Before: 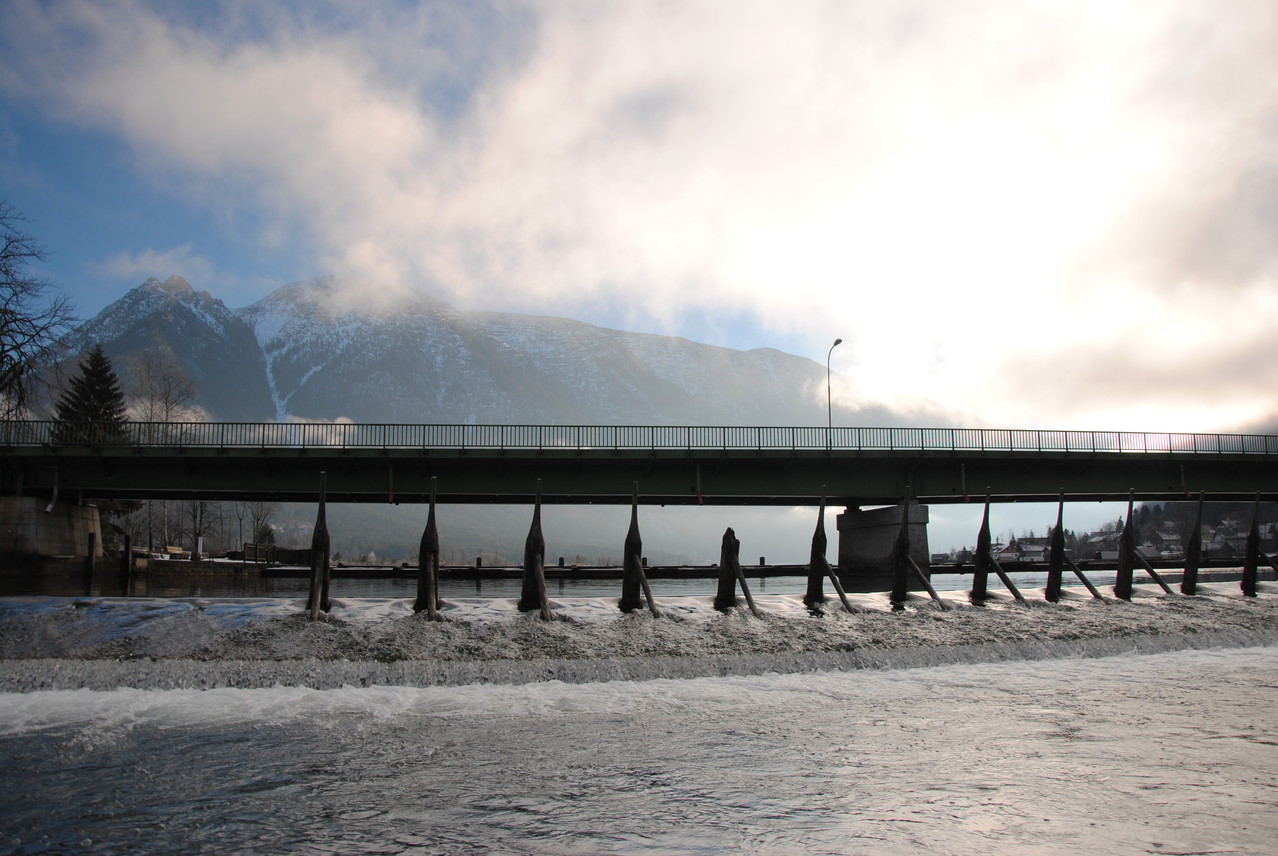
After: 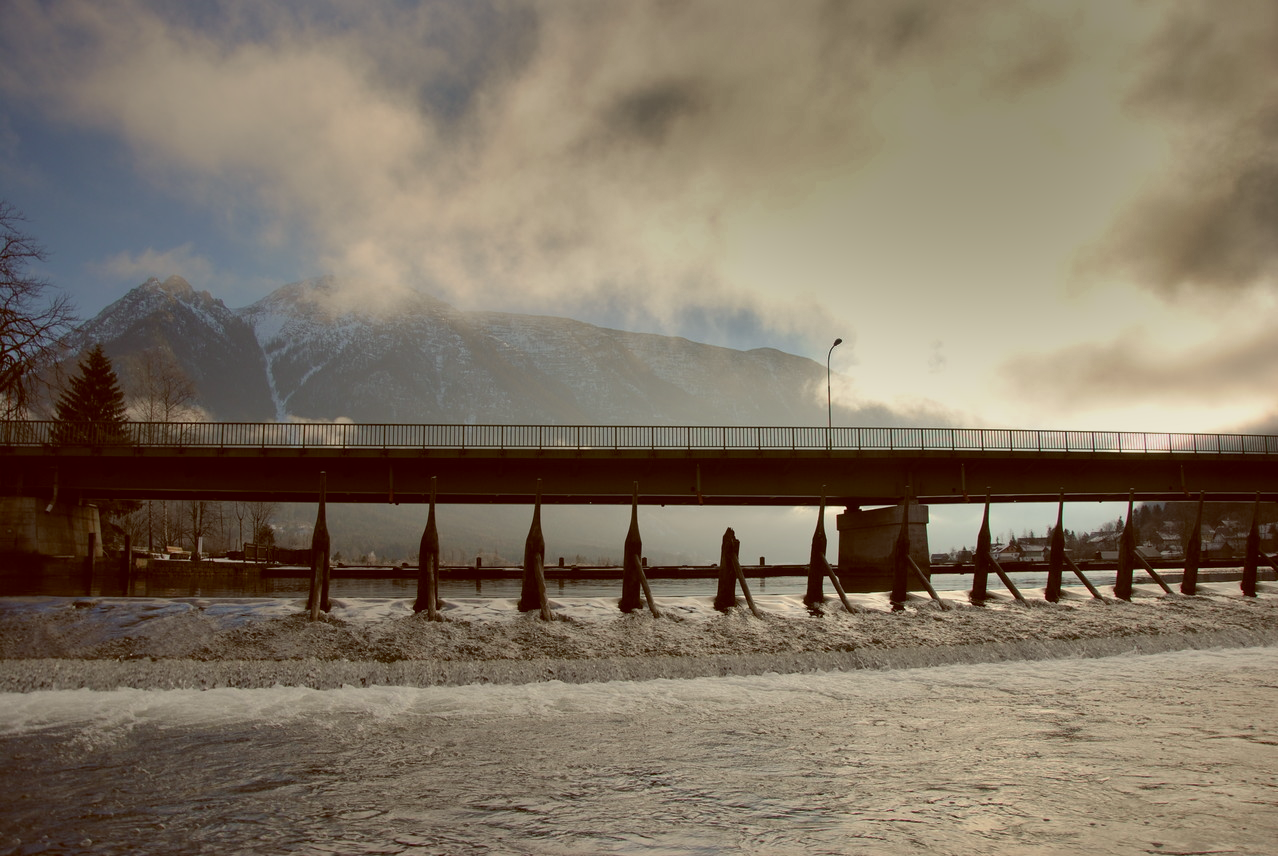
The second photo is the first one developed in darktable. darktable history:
graduated density: on, module defaults
color balance: lift [1.001, 1.007, 1, 0.993], gamma [1.023, 1.026, 1.01, 0.974], gain [0.964, 1.059, 1.073, 0.927]
shadows and highlights: shadows 20.91, highlights -82.73, soften with gaussian
